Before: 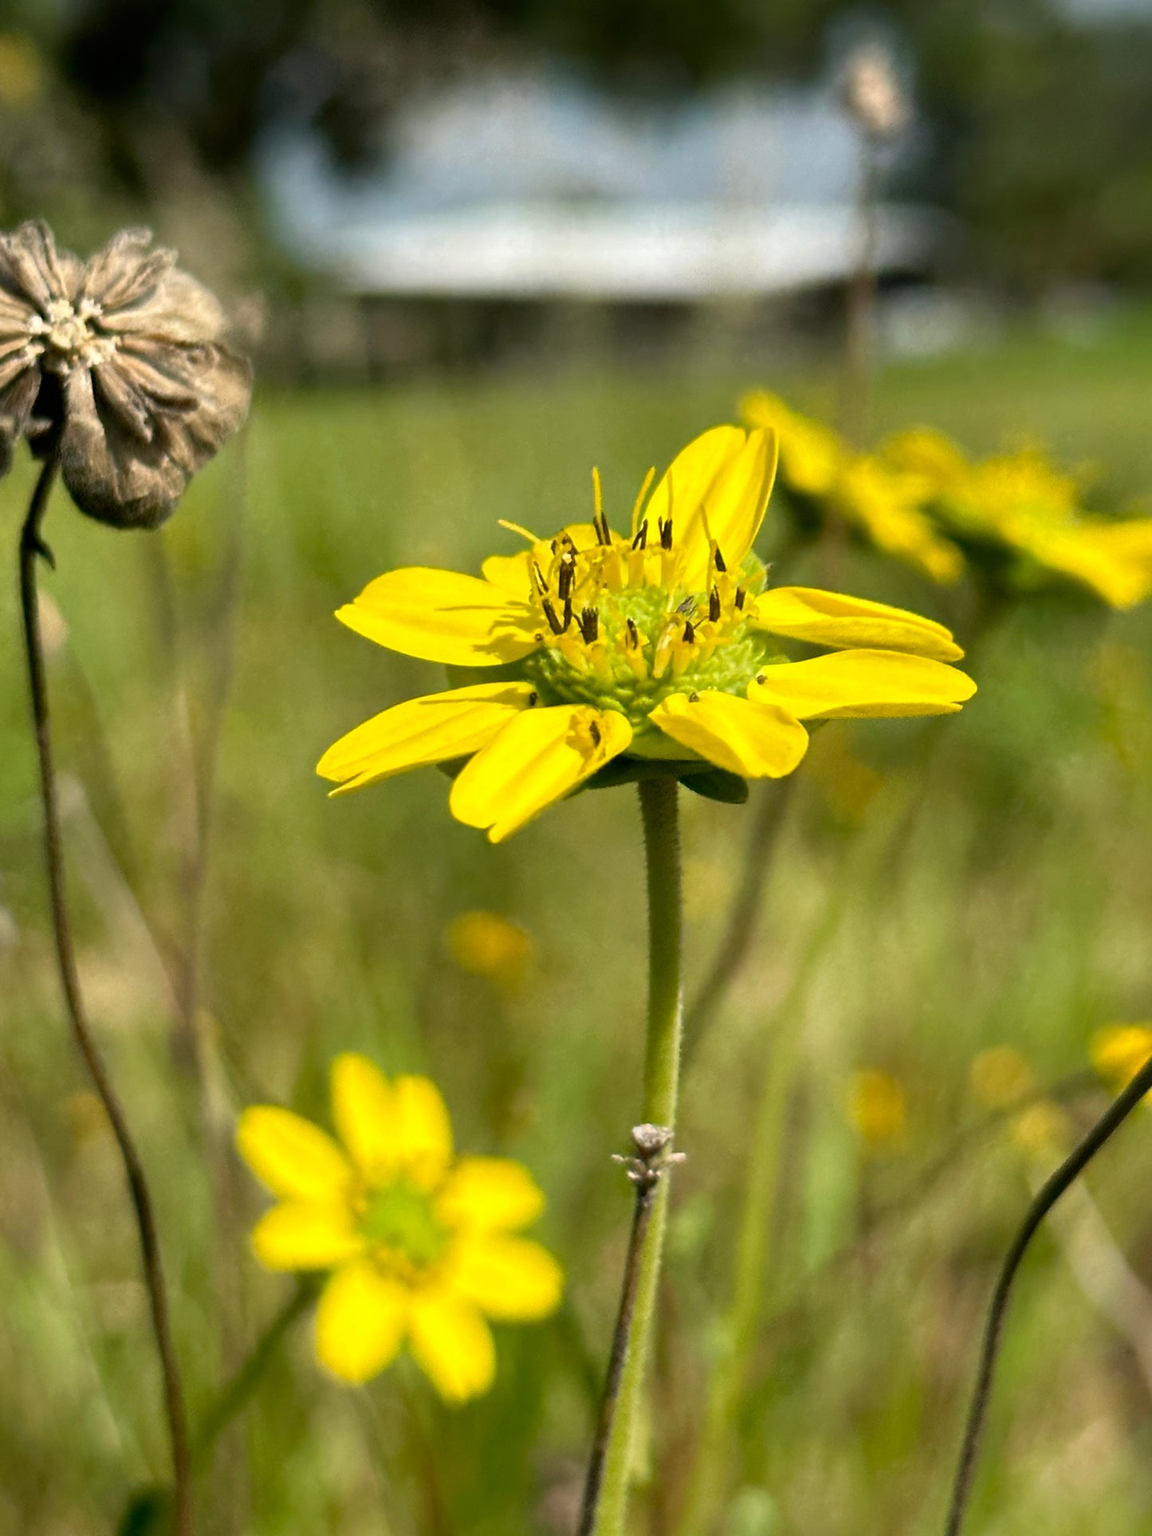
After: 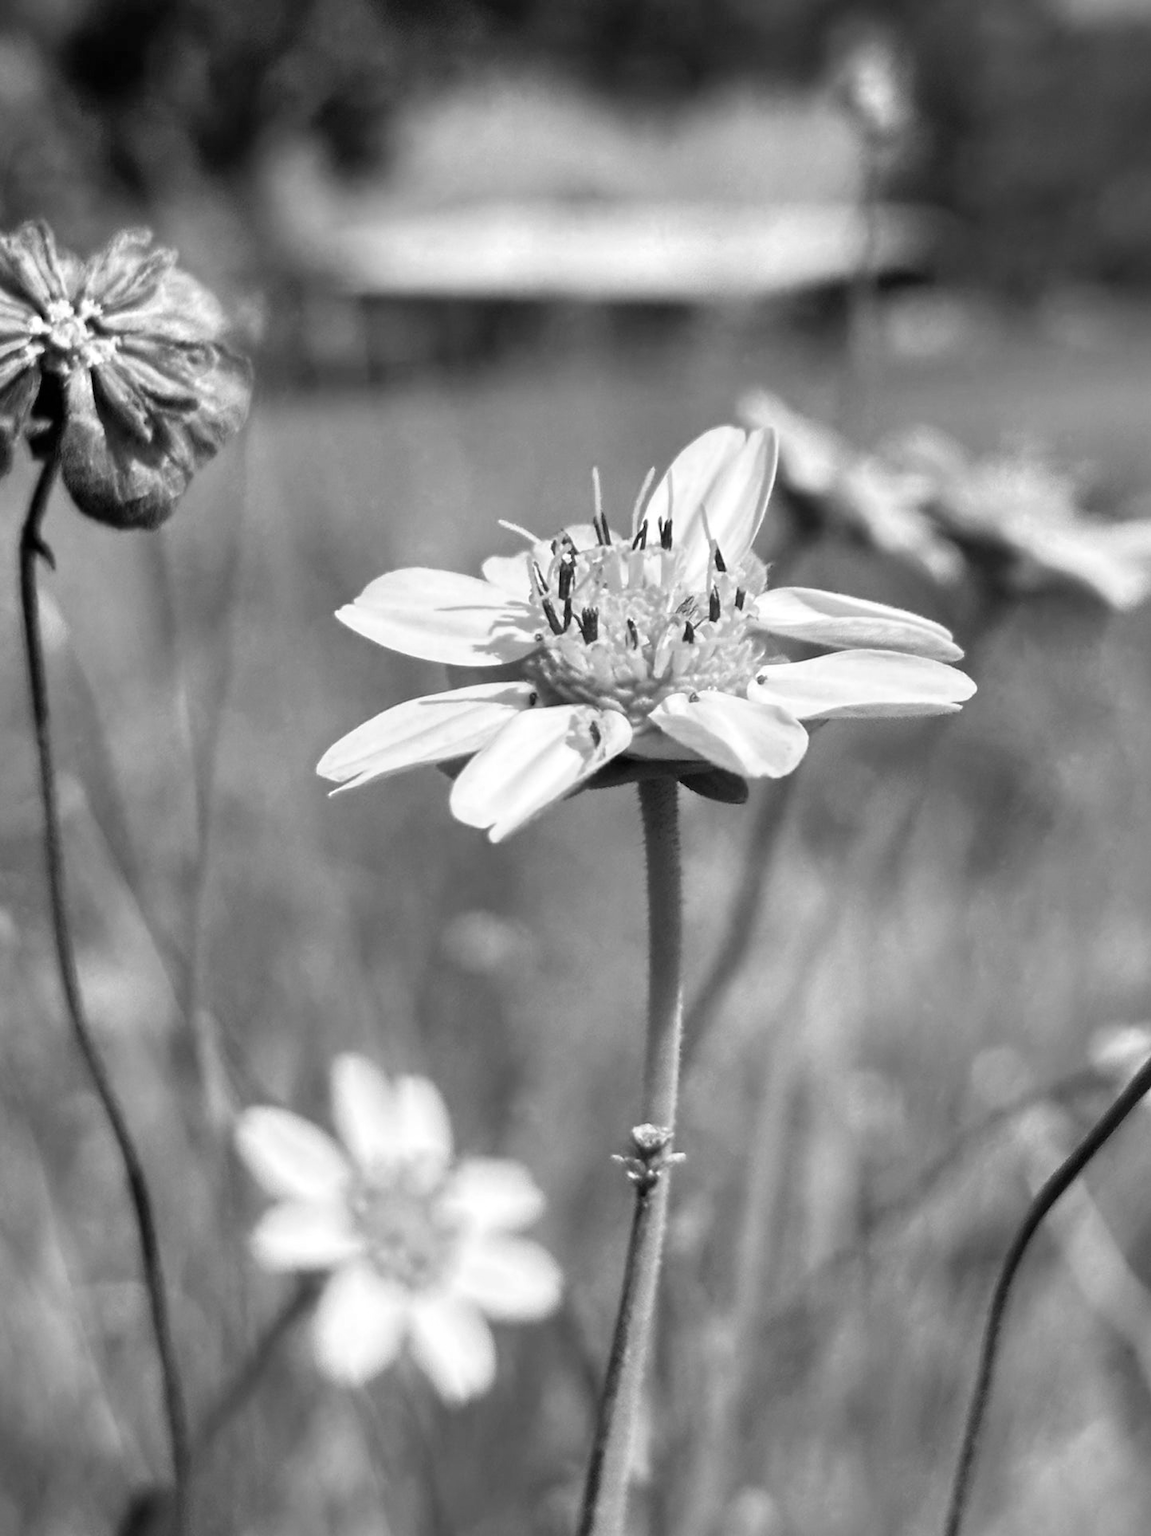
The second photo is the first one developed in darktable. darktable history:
shadows and highlights: radius 44.78, white point adjustment 6.64, compress 79.65%, highlights color adjustment 78.42%, soften with gaussian
monochrome: a 73.58, b 64.21
